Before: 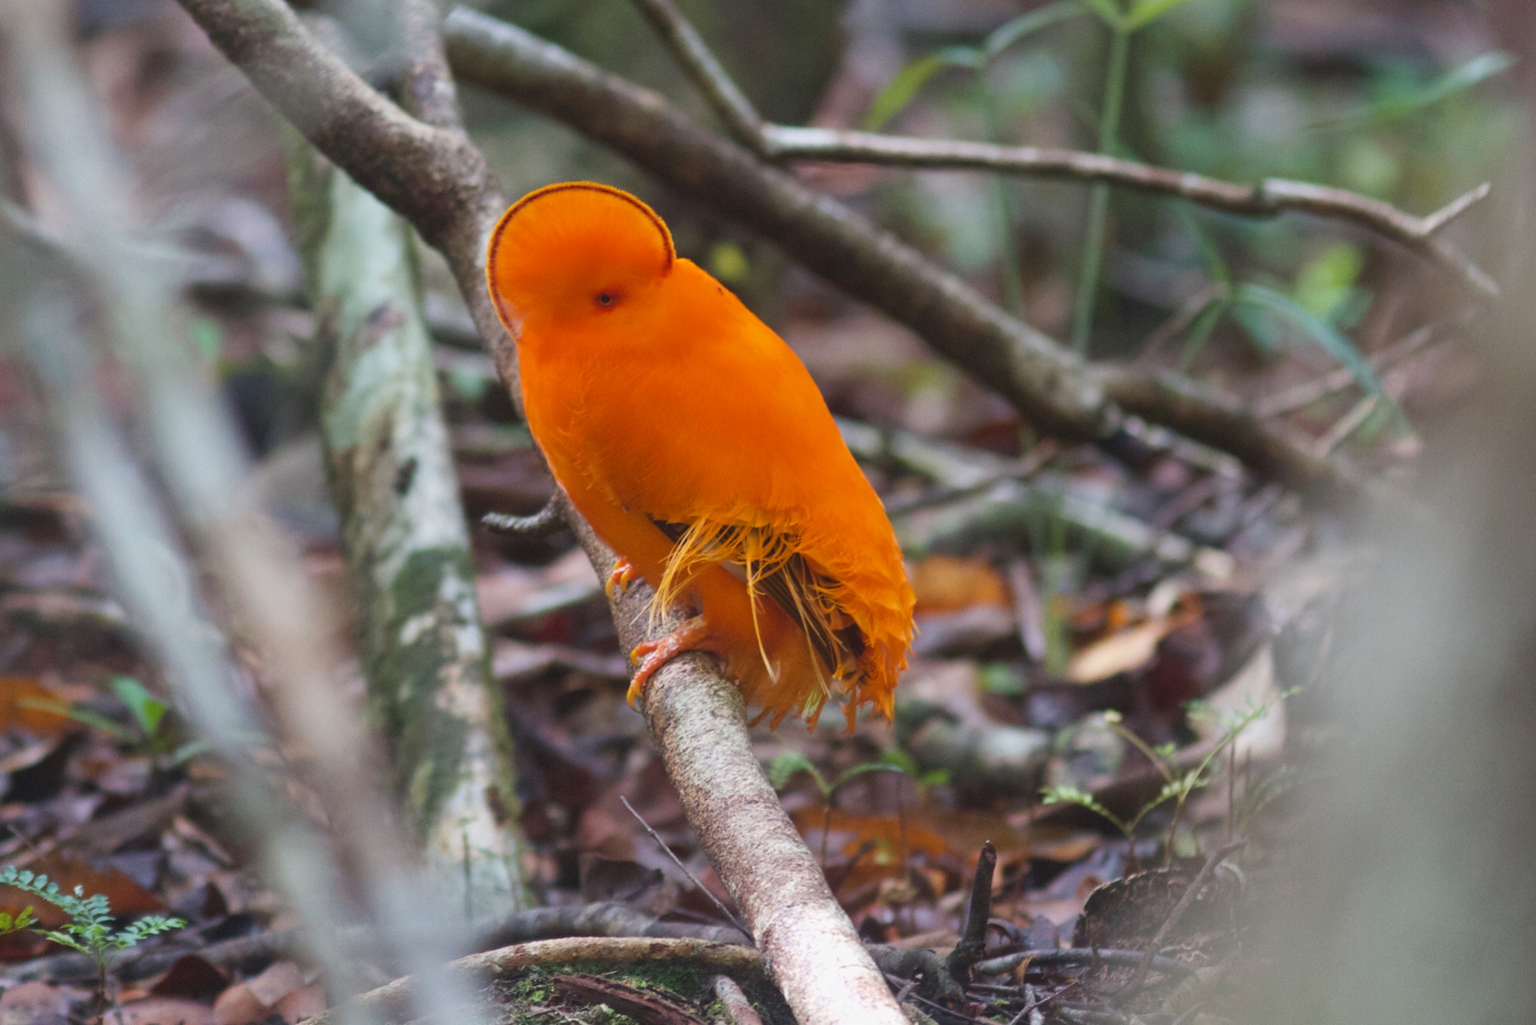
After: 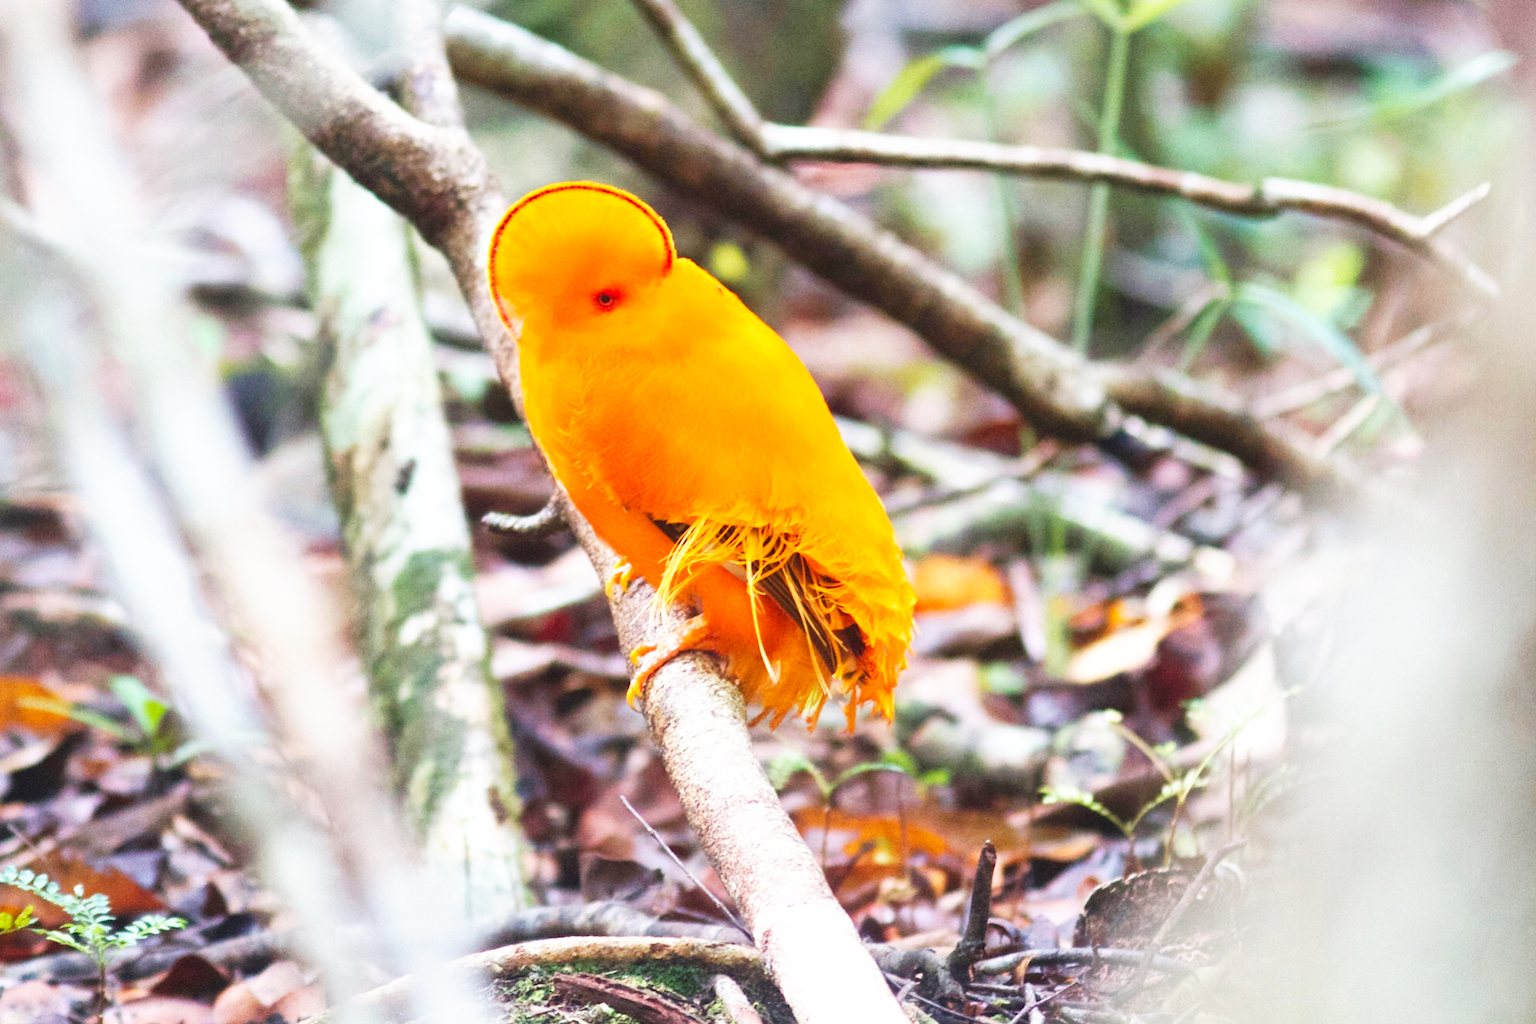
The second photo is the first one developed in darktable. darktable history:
tone equalizer: edges refinement/feathering 500, mask exposure compensation -1.57 EV, preserve details no
base curve: curves: ch0 [(0, 0) (0.007, 0.004) (0.027, 0.03) (0.046, 0.07) (0.207, 0.54) (0.442, 0.872) (0.673, 0.972) (1, 1)], preserve colors none
exposure: black level correction 0.001, exposure 0.5 EV, compensate highlight preservation false
